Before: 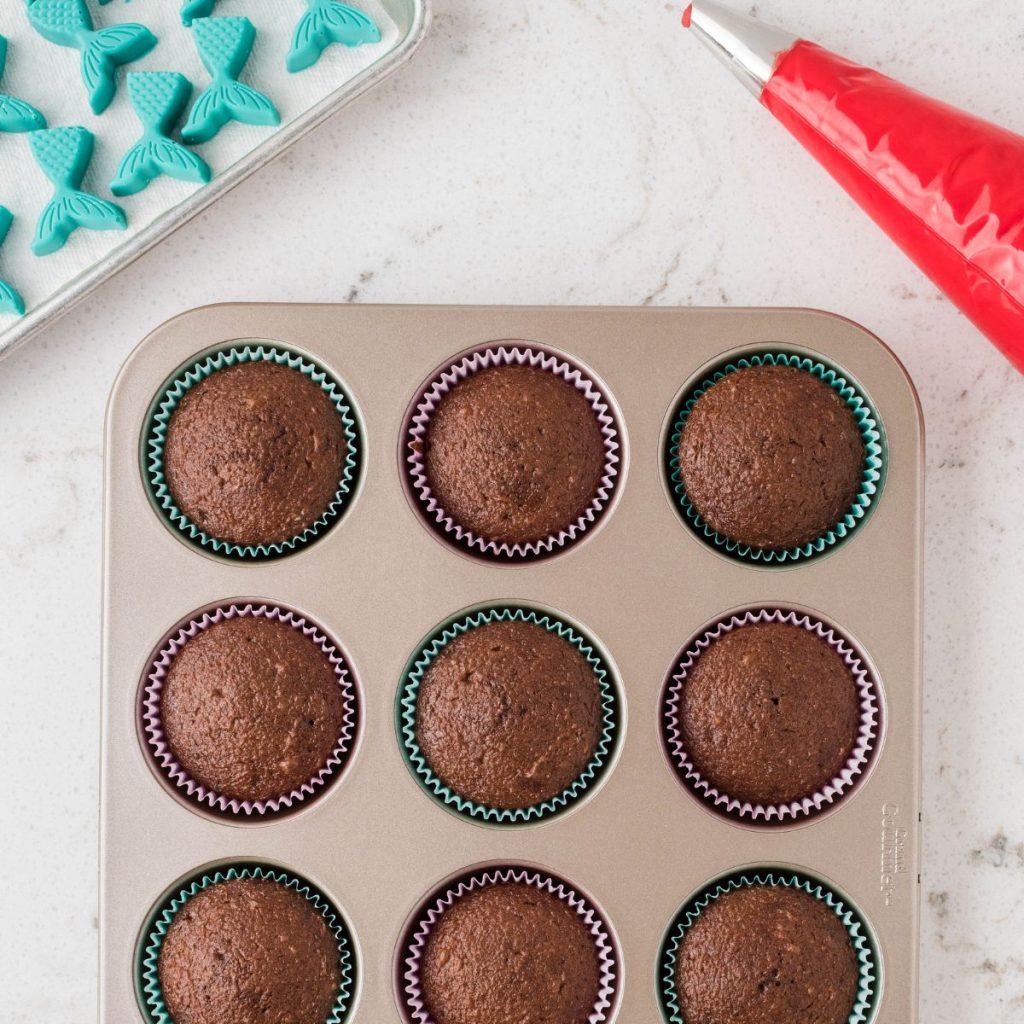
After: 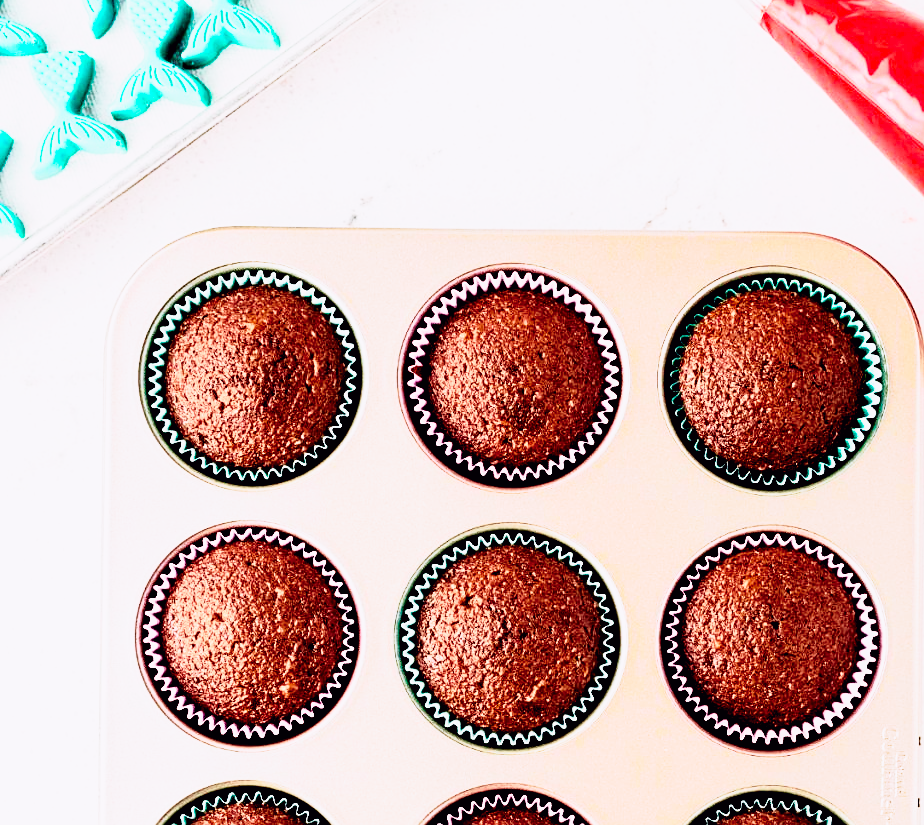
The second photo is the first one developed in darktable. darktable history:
tone curve: curves: ch0 [(0, 0) (0.105, 0.08) (0.195, 0.18) (0.283, 0.288) (0.384, 0.419) (0.485, 0.531) (0.638, 0.69) (0.795, 0.879) (1, 0.977)]; ch1 [(0, 0) (0.161, 0.092) (0.35, 0.33) (0.379, 0.401) (0.456, 0.469) (0.498, 0.503) (0.531, 0.537) (0.596, 0.621) (0.635, 0.655) (1, 1)]; ch2 [(0, 0) (0.371, 0.362) (0.437, 0.437) (0.483, 0.484) (0.53, 0.515) (0.56, 0.58) (0.622, 0.606) (1, 1)], color space Lab, independent channels, preserve colors none
sharpen: on, module defaults
crop: top 7.49%, right 9.717%, bottom 11.943%
base curve: curves: ch0 [(0, 0) (0.007, 0.004) (0.027, 0.03) (0.046, 0.07) (0.207, 0.54) (0.442, 0.872) (0.673, 0.972) (1, 1)], preserve colors none
exposure: black level correction 0.029, exposure -0.073 EV, compensate highlight preservation false
